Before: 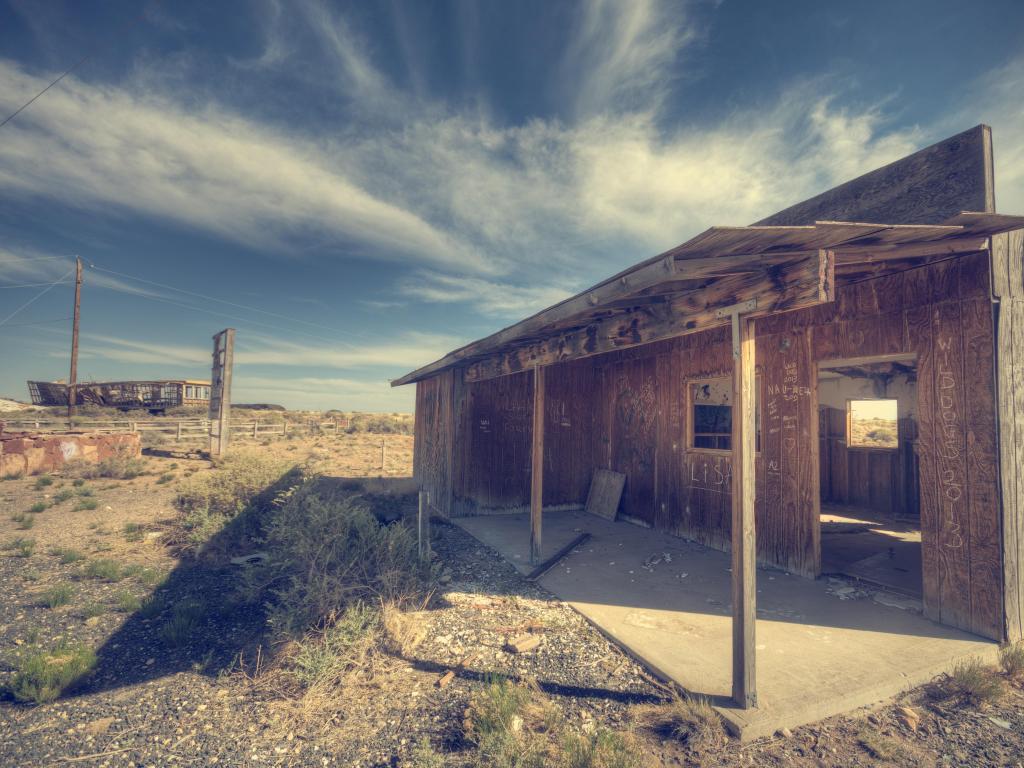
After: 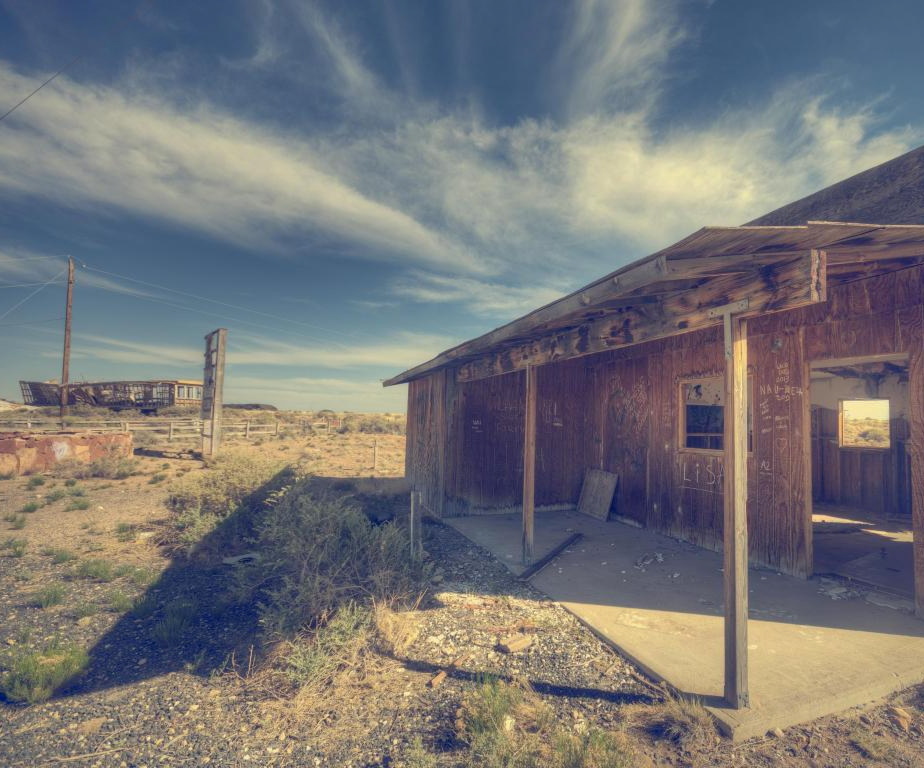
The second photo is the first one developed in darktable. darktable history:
crop and rotate: left 0.869%, right 8.886%
shadows and highlights: on, module defaults
